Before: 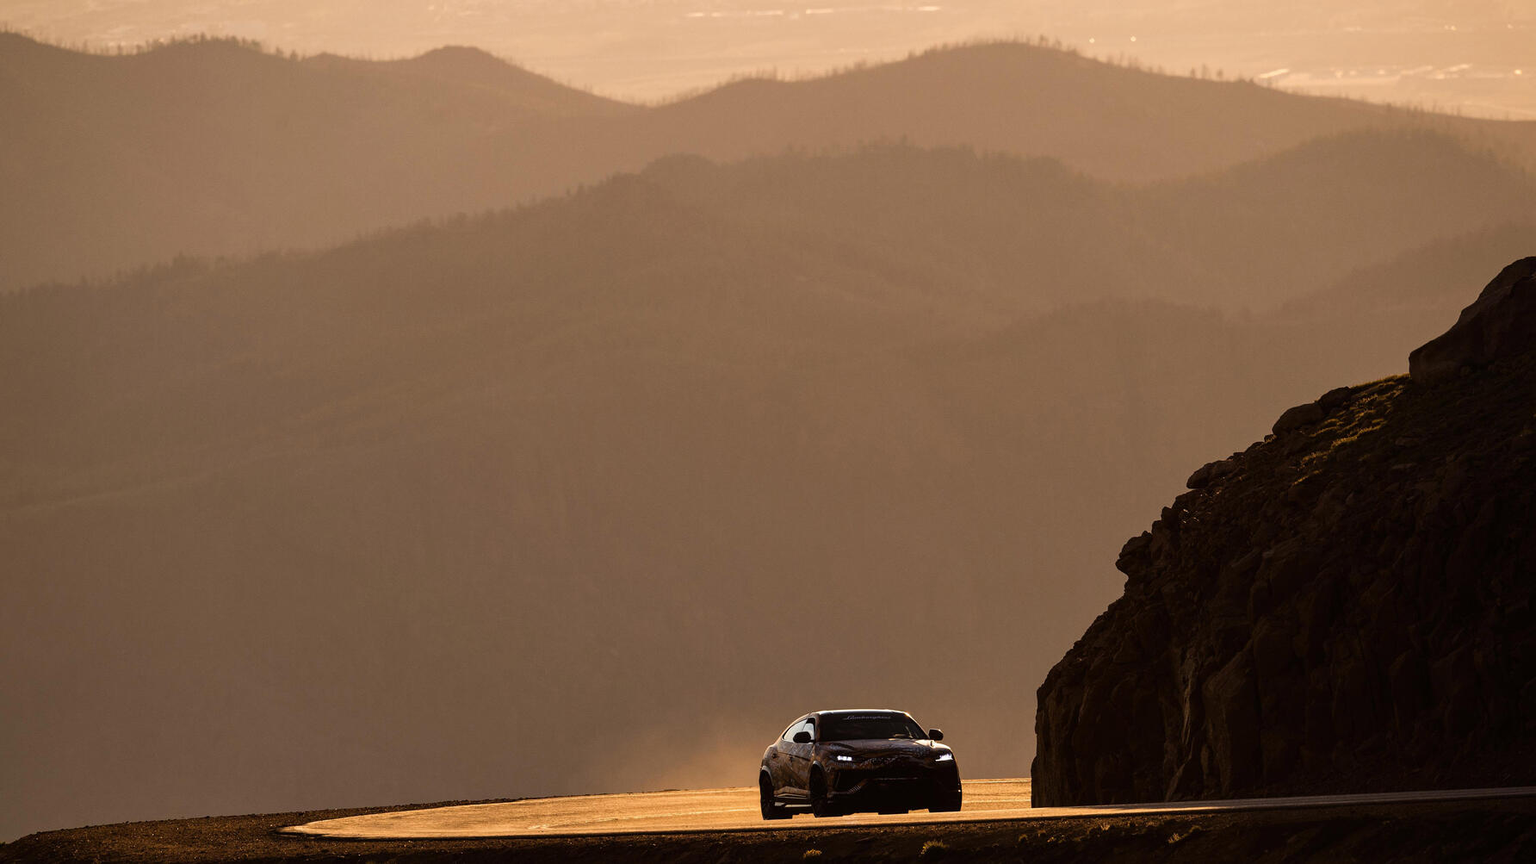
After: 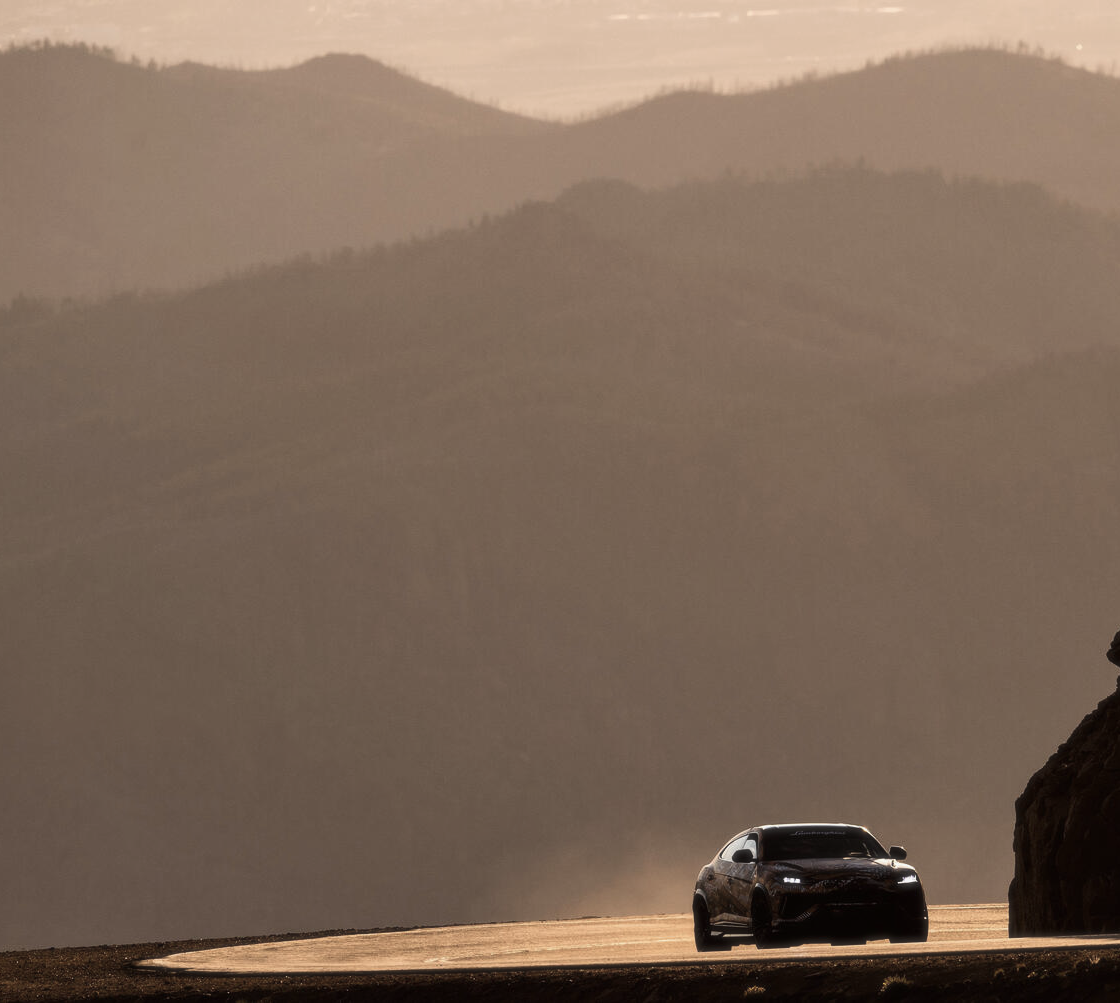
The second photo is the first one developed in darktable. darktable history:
crop: left 10.644%, right 26.528%
soften: size 10%, saturation 50%, brightness 0.2 EV, mix 10%
contrast brightness saturation: contrast 0.1, saturation -0.36
